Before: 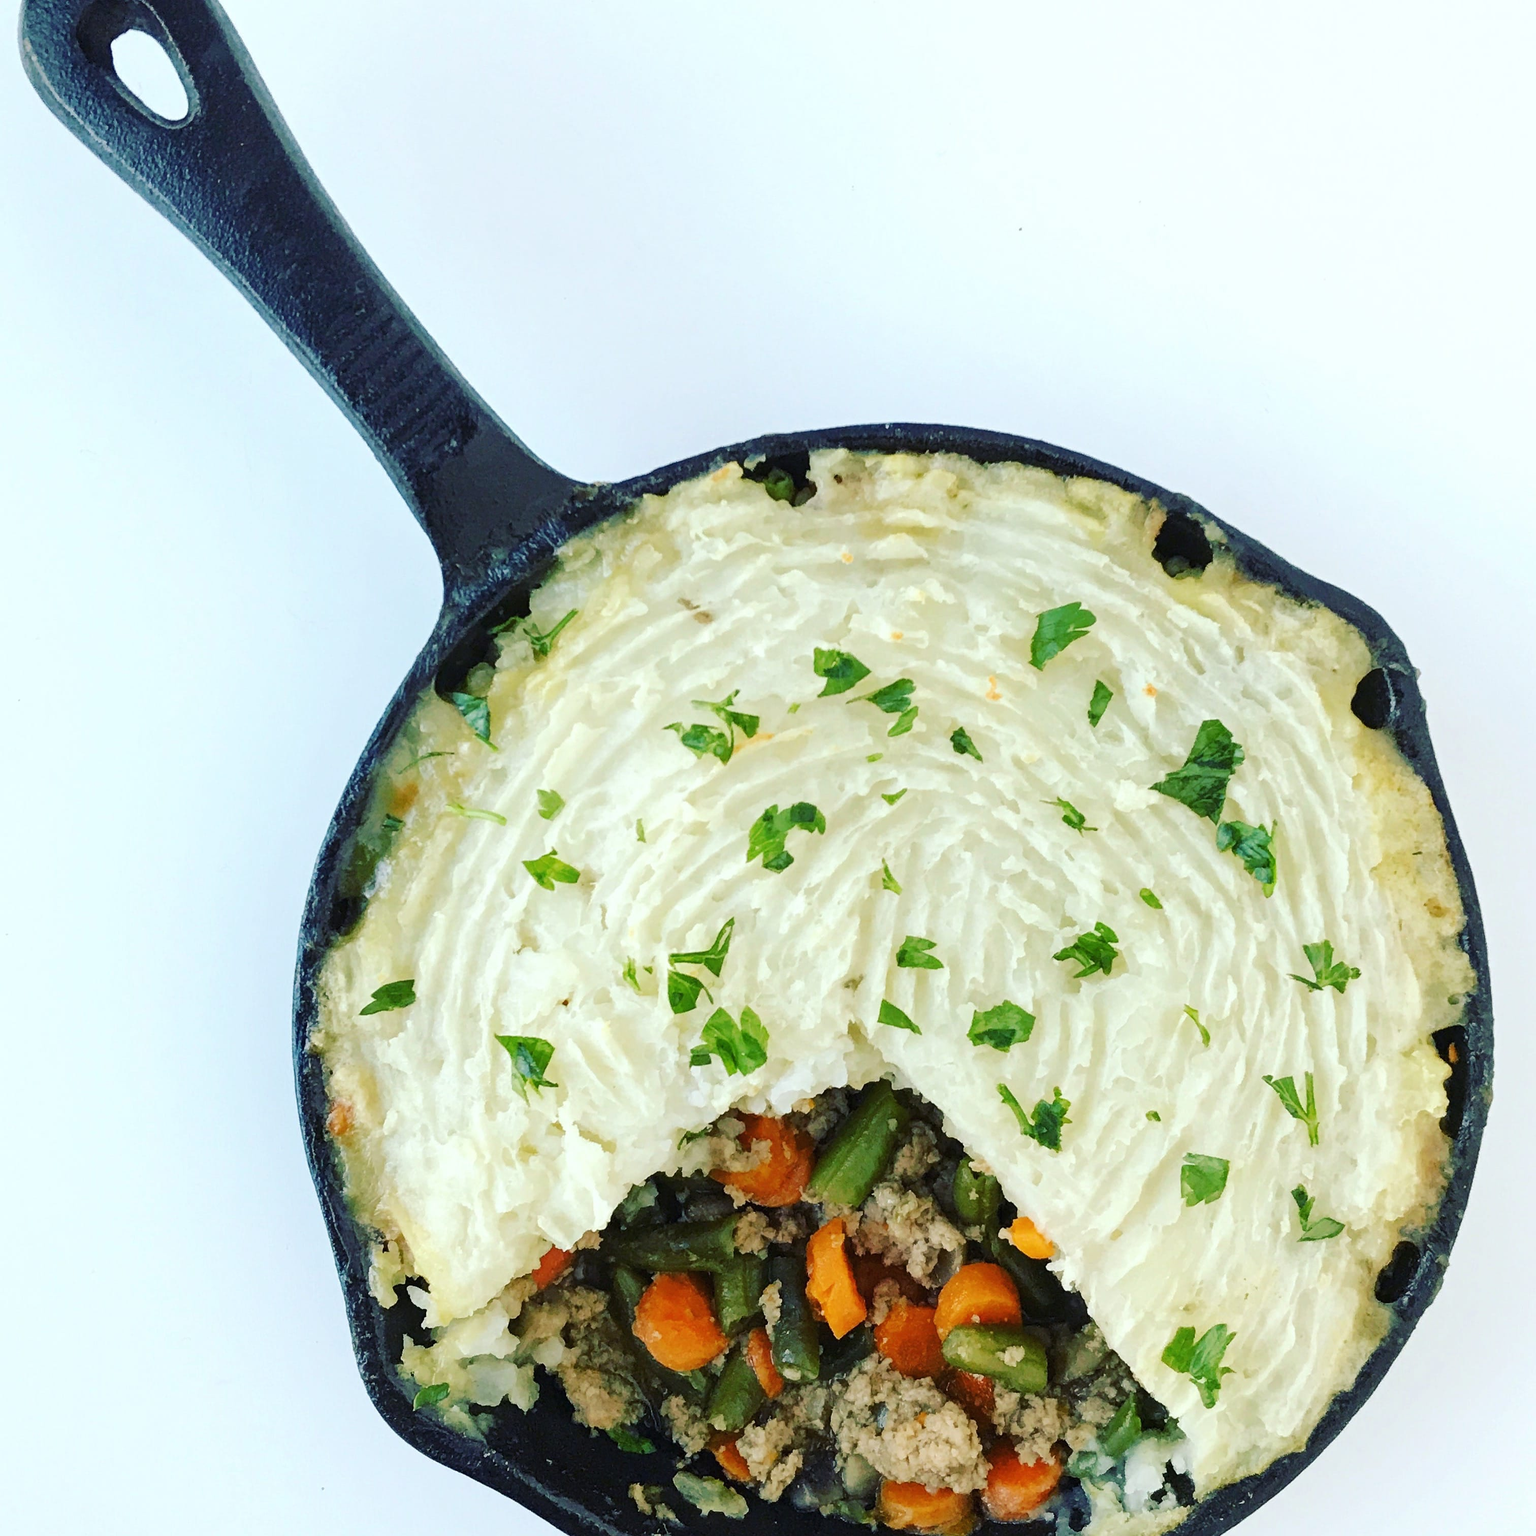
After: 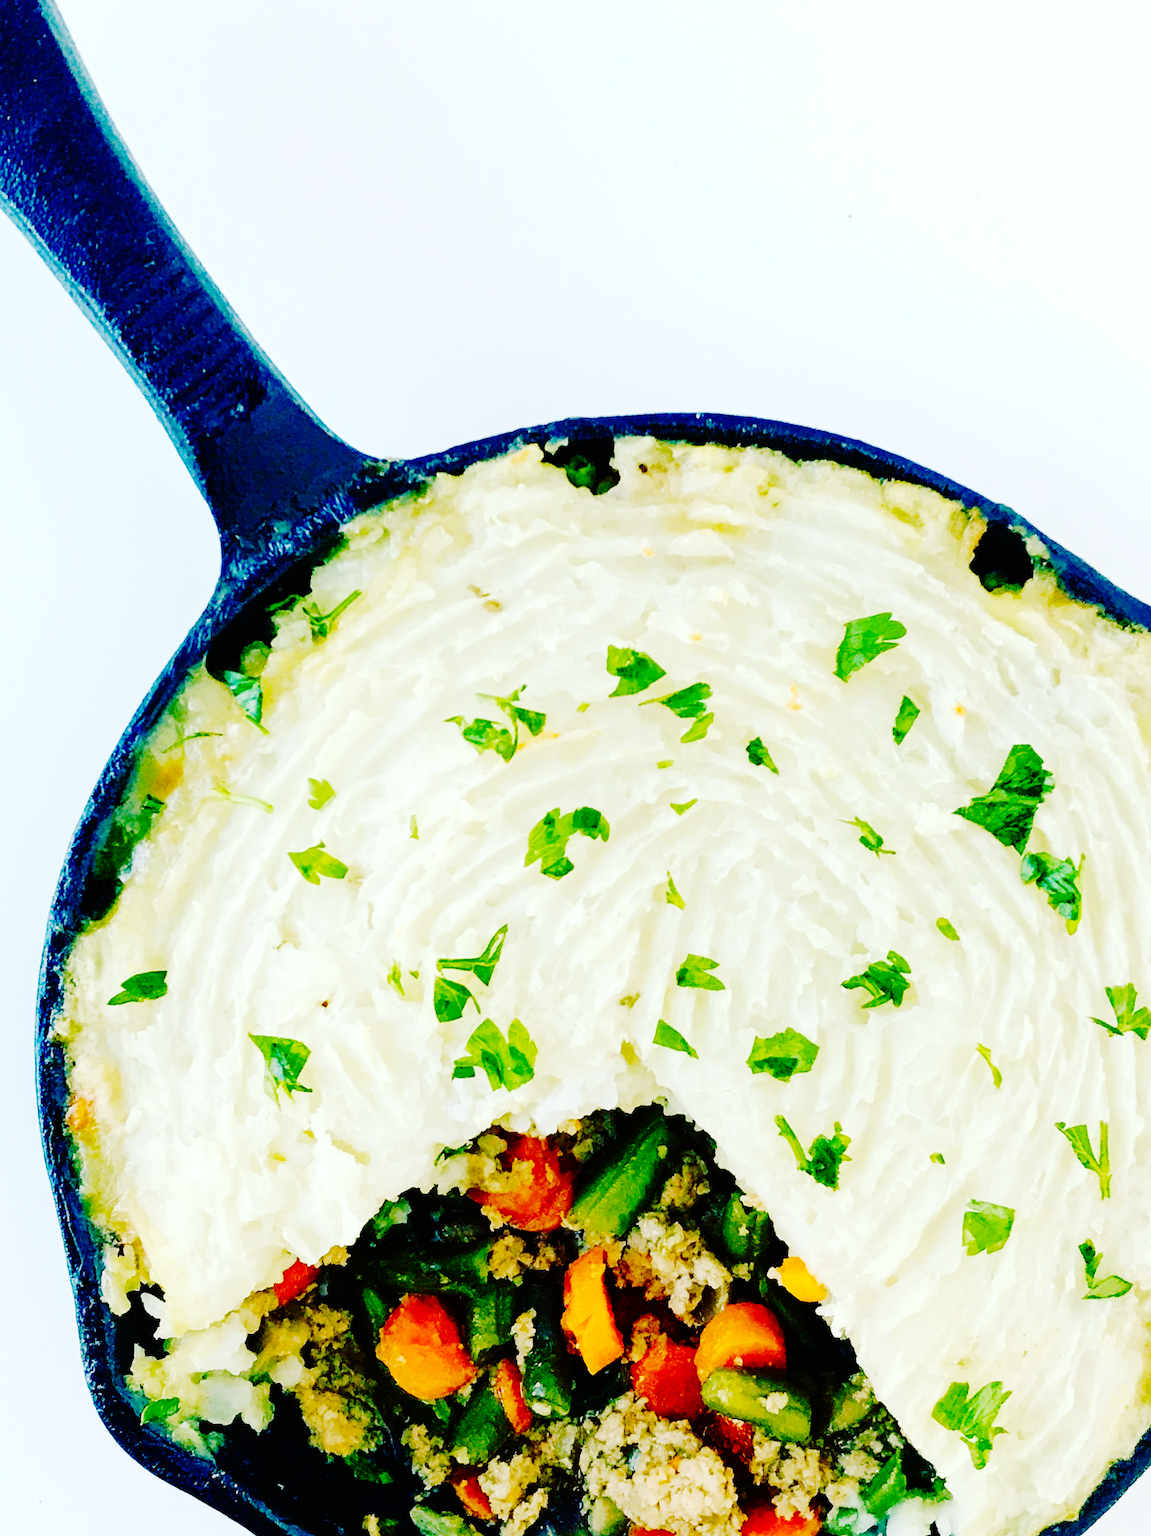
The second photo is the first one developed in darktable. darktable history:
color balance rgb: shadows lift › chroma 2.008%, shadows lift › hue 221.12°, linear chroma grading › global chroma 8.853%, perceptual saturation grading › global saturation 44.904%, perceptual saturation grading › highlights -49.239%, perceptual saturation grading › shadows 29.662%, global vibrance 20%
base curve: curves: ch0 [(0, 0) (0.036, 0.01) (0.123, 0.254) (0.258, 0.504) (0.507, 0.748) (1, 1)], preserve colors none
crop and rotate: angle -3.22°, left 14.11%, top 0.017%, right 10.971%, bottom 0.032%
